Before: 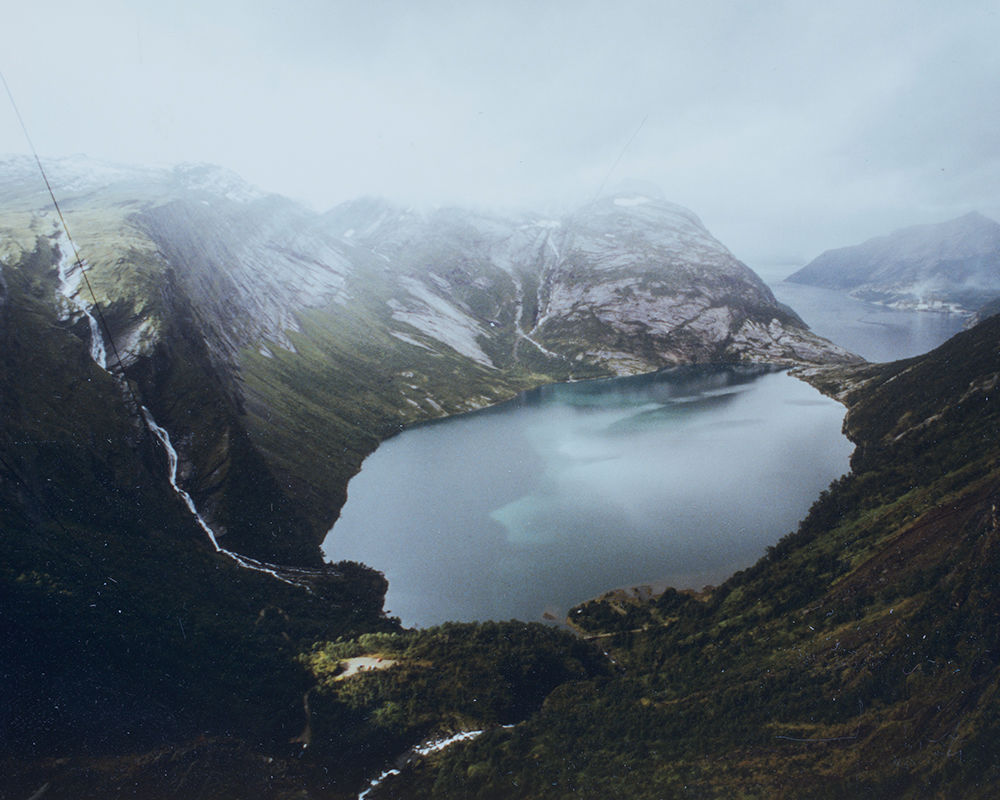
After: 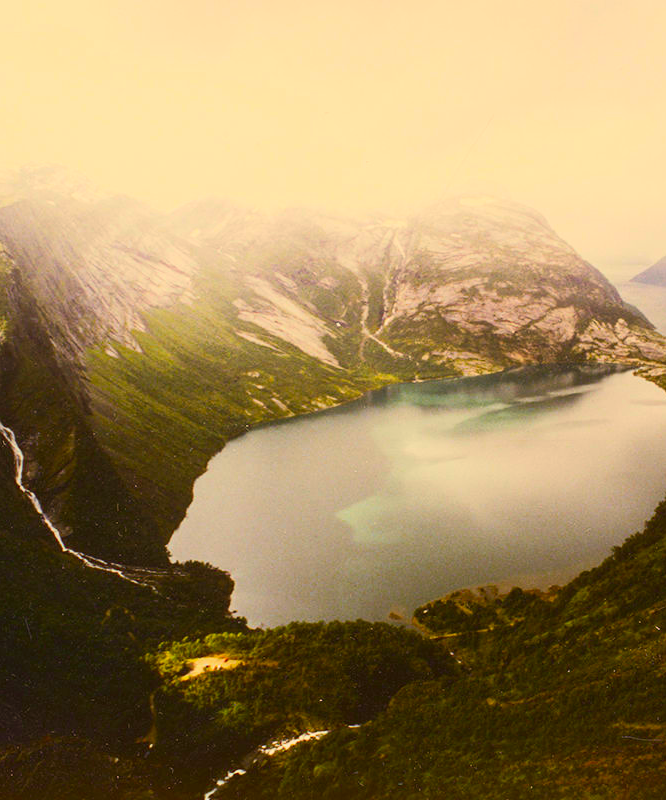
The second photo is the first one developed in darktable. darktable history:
haze removal: strength 0.02, distance 0.25, compatibility mode true, adaptive false
contrast brightness saturation: contrast 0.2, brightness 0.16, saturation 0.22
color correction: highlights a* 10.44, highlights b* 30.04, shadows a* 2.73, shadows b* 17.51, saturation 1.72
crop: left 15.419%, right 17.914%
